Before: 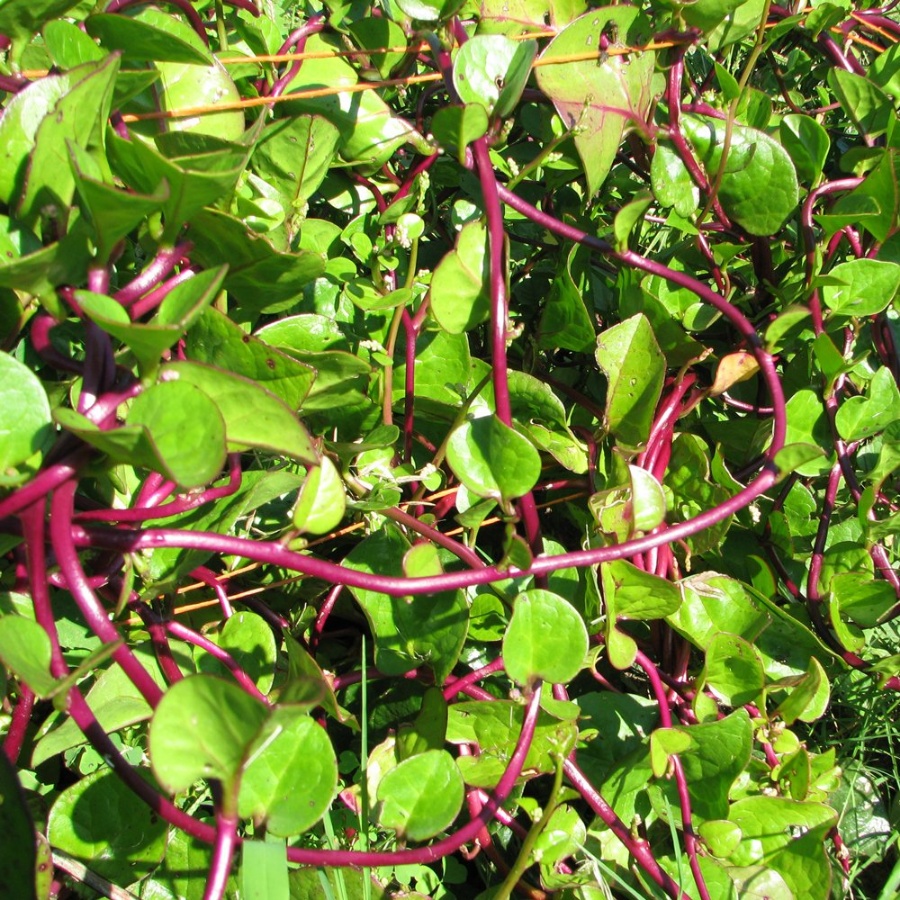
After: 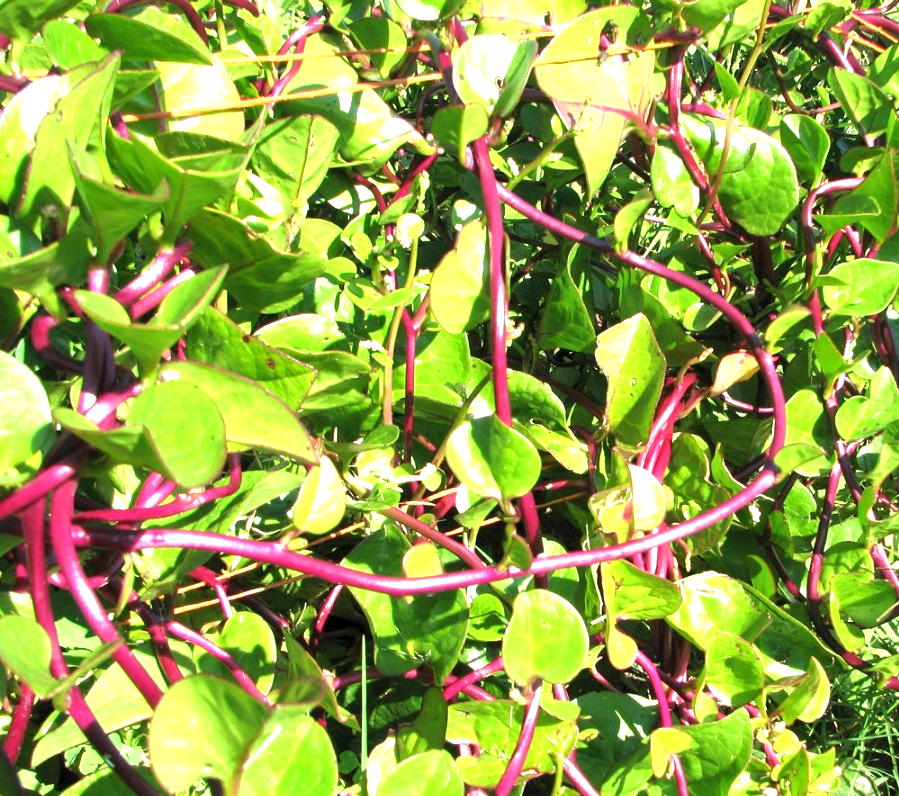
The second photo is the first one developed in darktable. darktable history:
exposure: black level correction 0, exposure 1 EV, compensate exposure bias true, compensate highlight preservation false
local contrast: mode bilateral grid, contrast 20, coarseness 50, detail 132%, midtone range 0.2
crop and rotate: top 0%, bottom 11.49%
